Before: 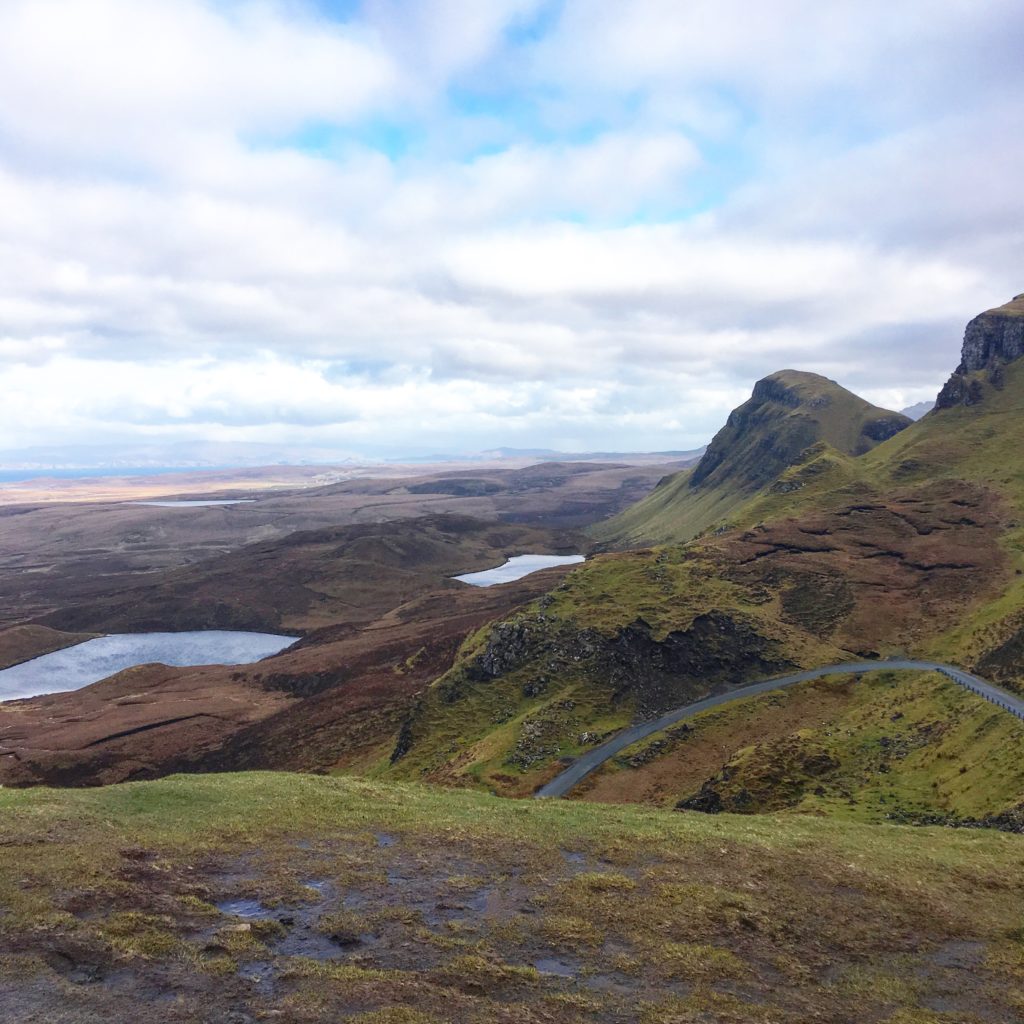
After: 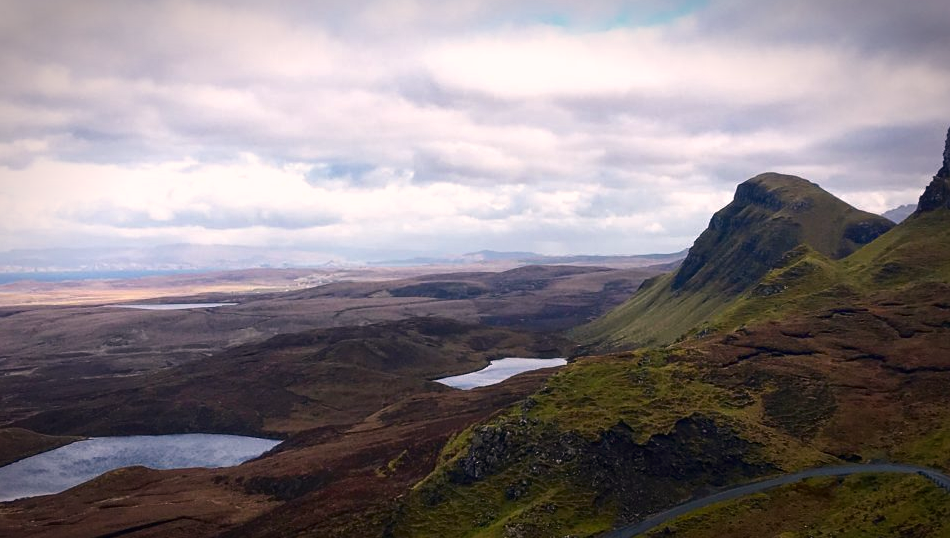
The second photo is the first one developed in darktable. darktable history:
crop: left 1.832%, top 19.313%, right 5.355%, bottom 28.057%
contrast brightness saturation: brightness -0.209, saturation 0.084
sharpen: amount 0.204
color correction: highlights a* 7.02, highlights b* 4
vignetting: brightness -0.594, saturation -0.001, automatic ratio true
